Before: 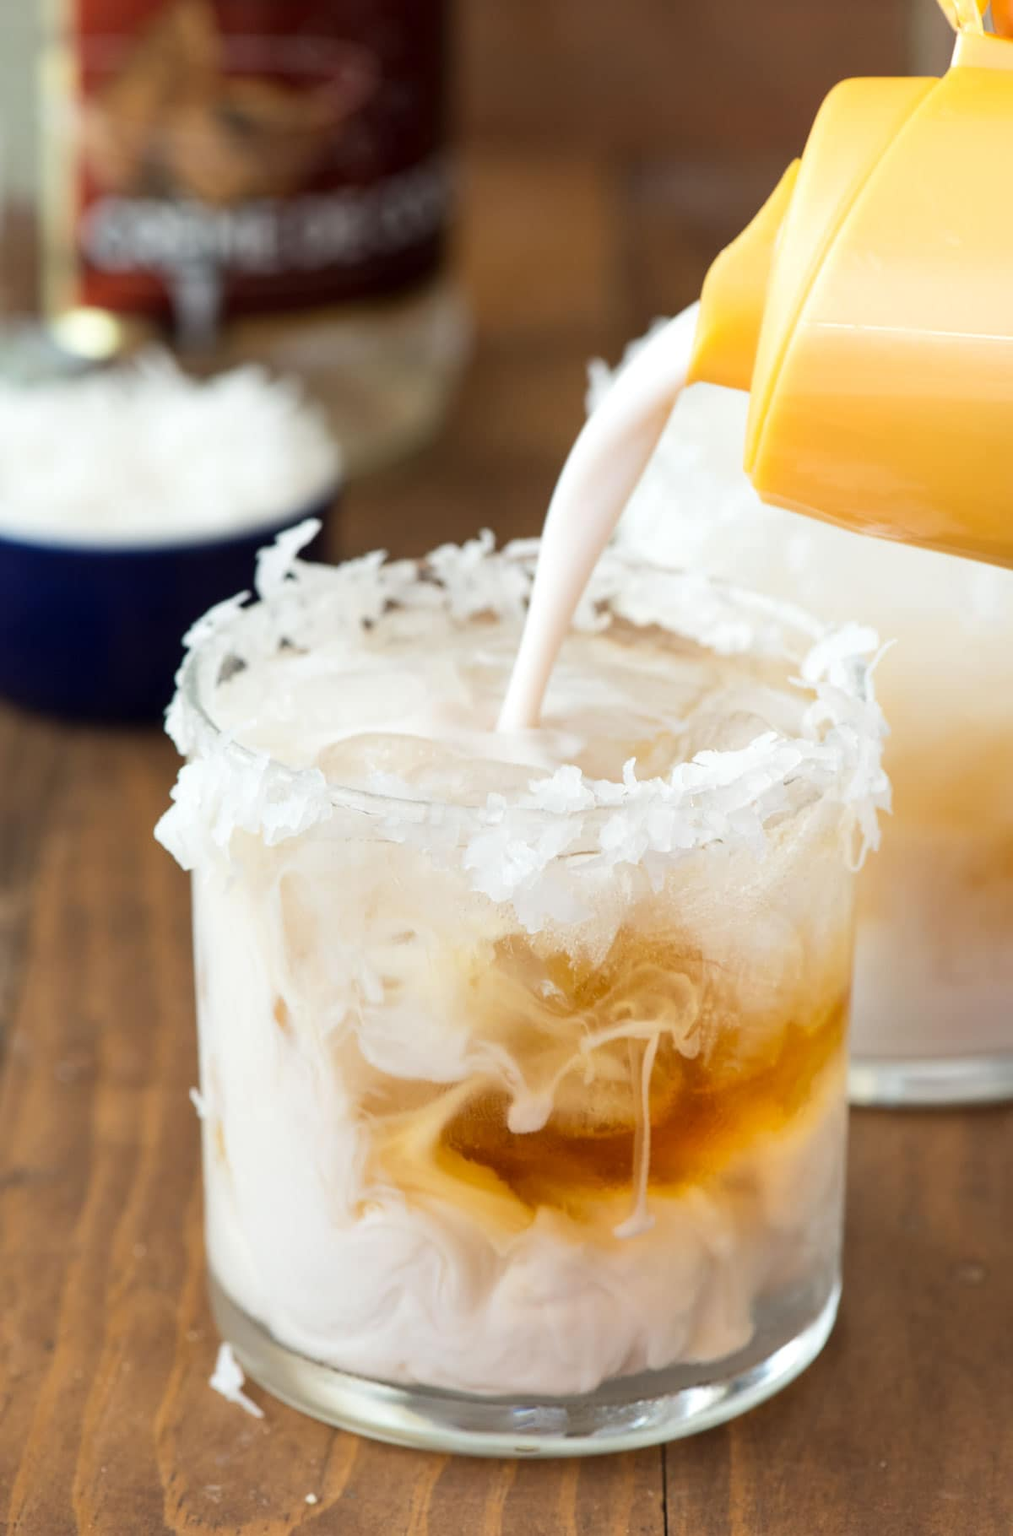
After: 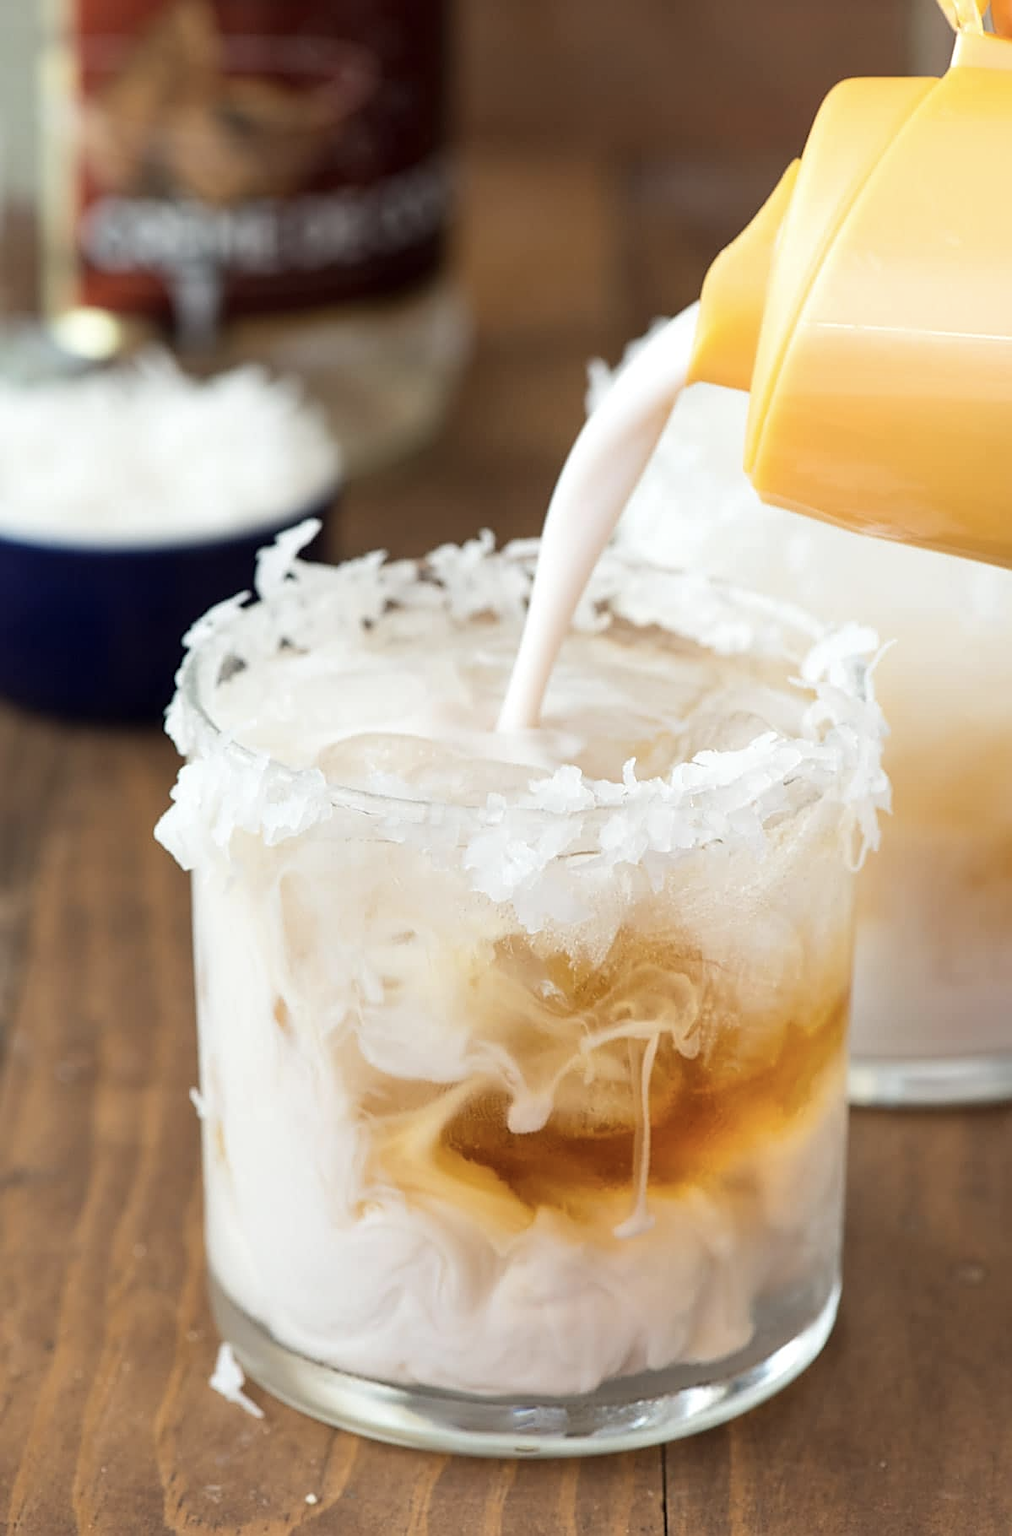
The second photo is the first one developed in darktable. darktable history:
contrast brightness saturation: saturation -0.17
sharpen: on, module defaults
